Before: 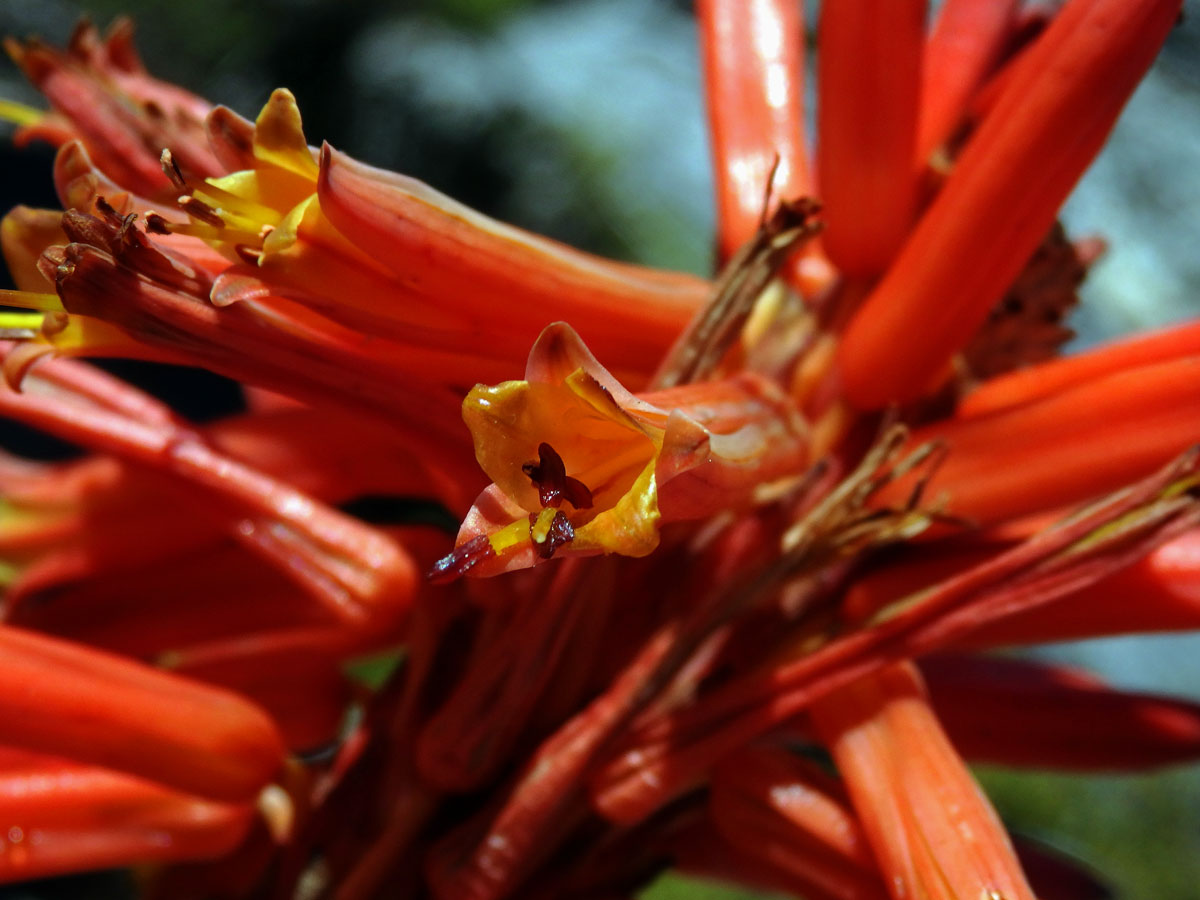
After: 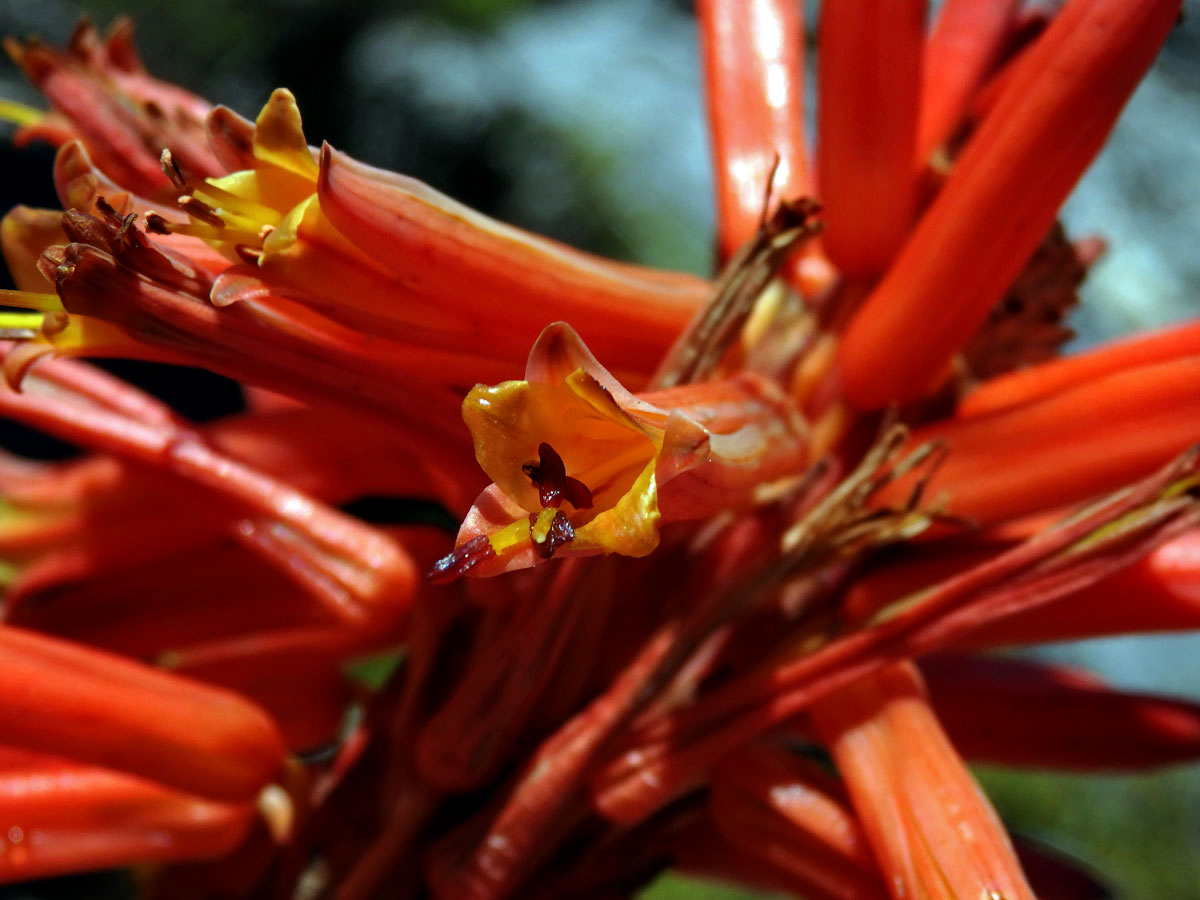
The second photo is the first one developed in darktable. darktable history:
contrast equalizer: y [[0.6 ×6], [0.55 ×6], [0 ×6], [0 ×6], [0 ×6]], mix 0.163
